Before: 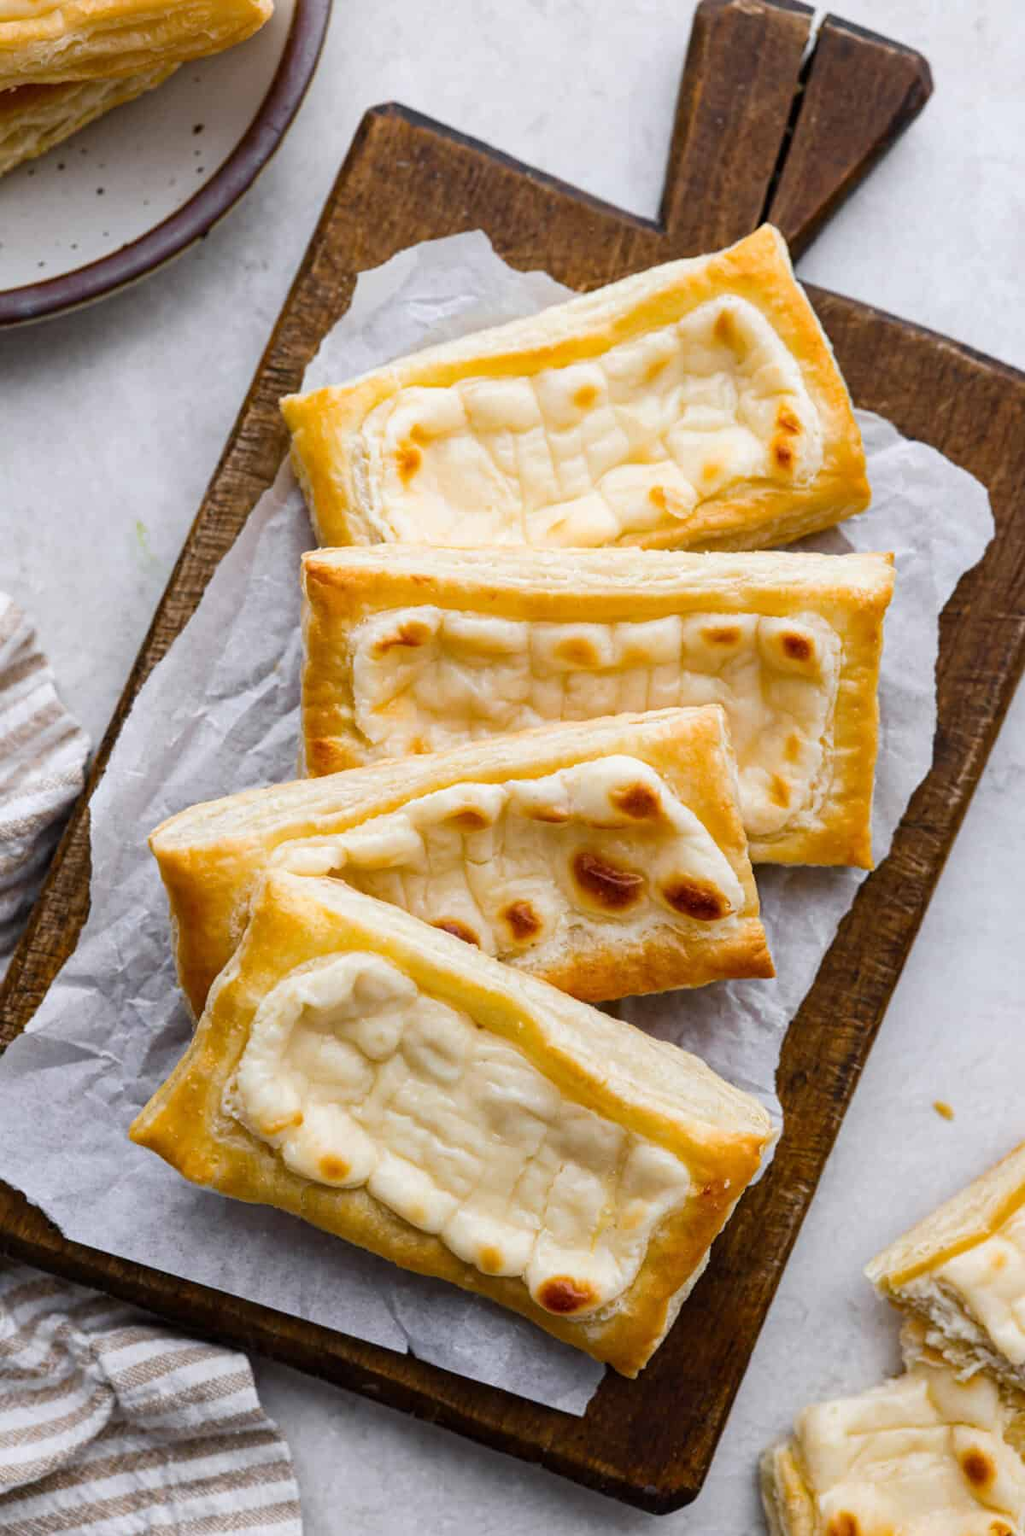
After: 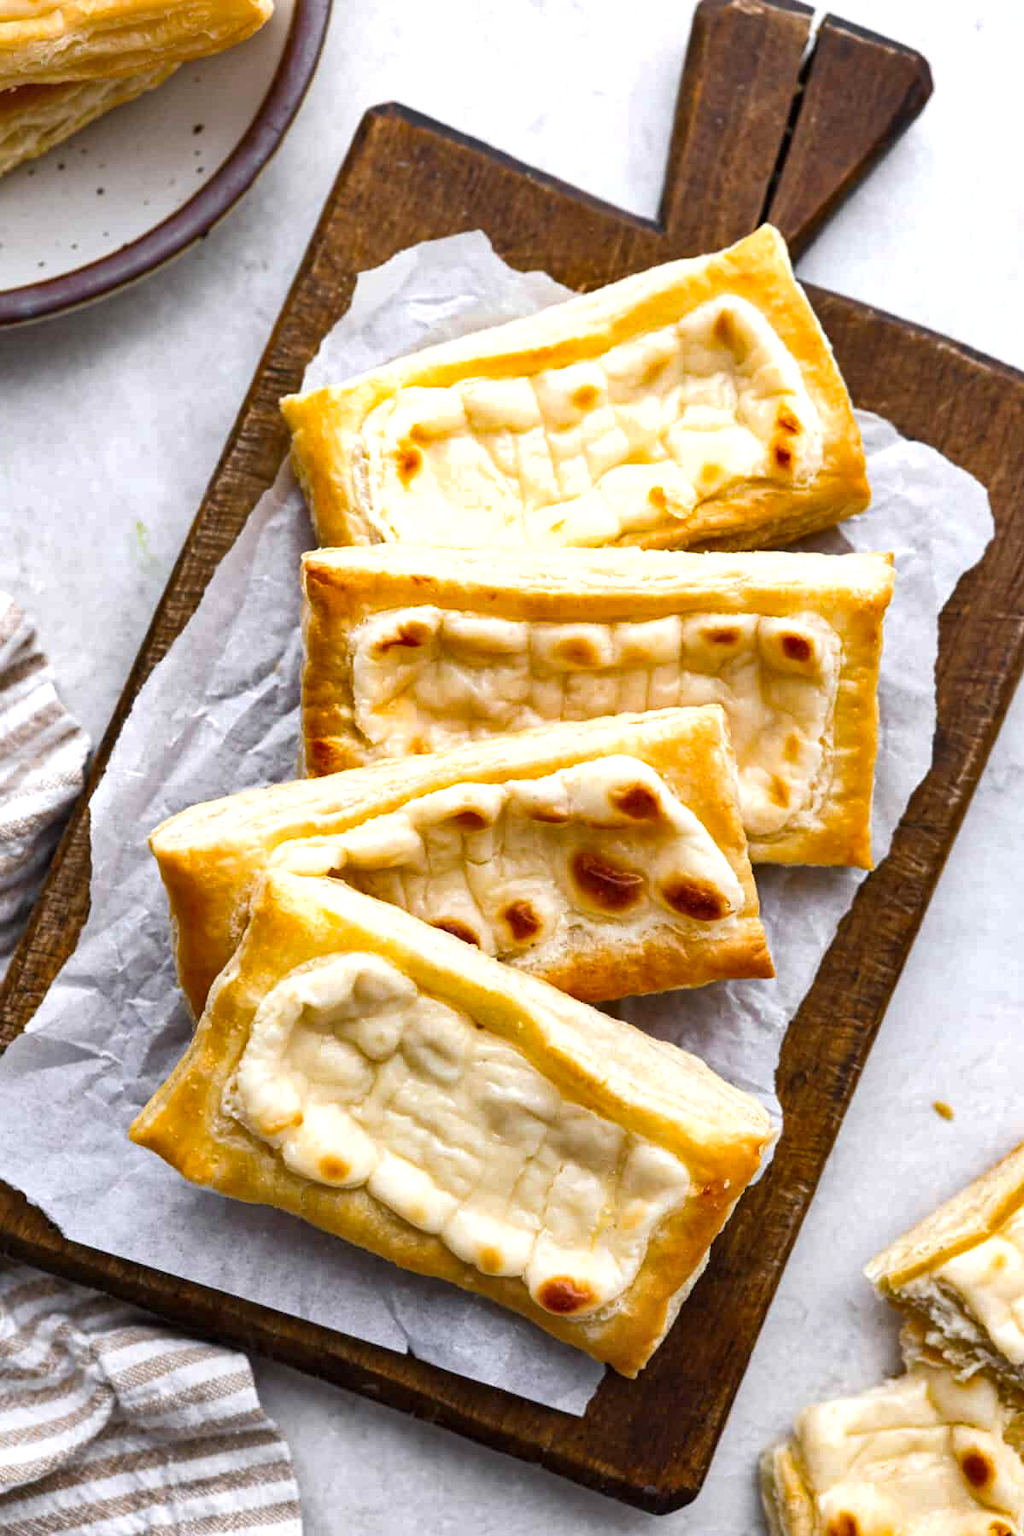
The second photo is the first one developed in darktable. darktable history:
shadows and highlights: soften with gaussian
exposure: exposure 0.507 EV, compensate highlight preservation false
